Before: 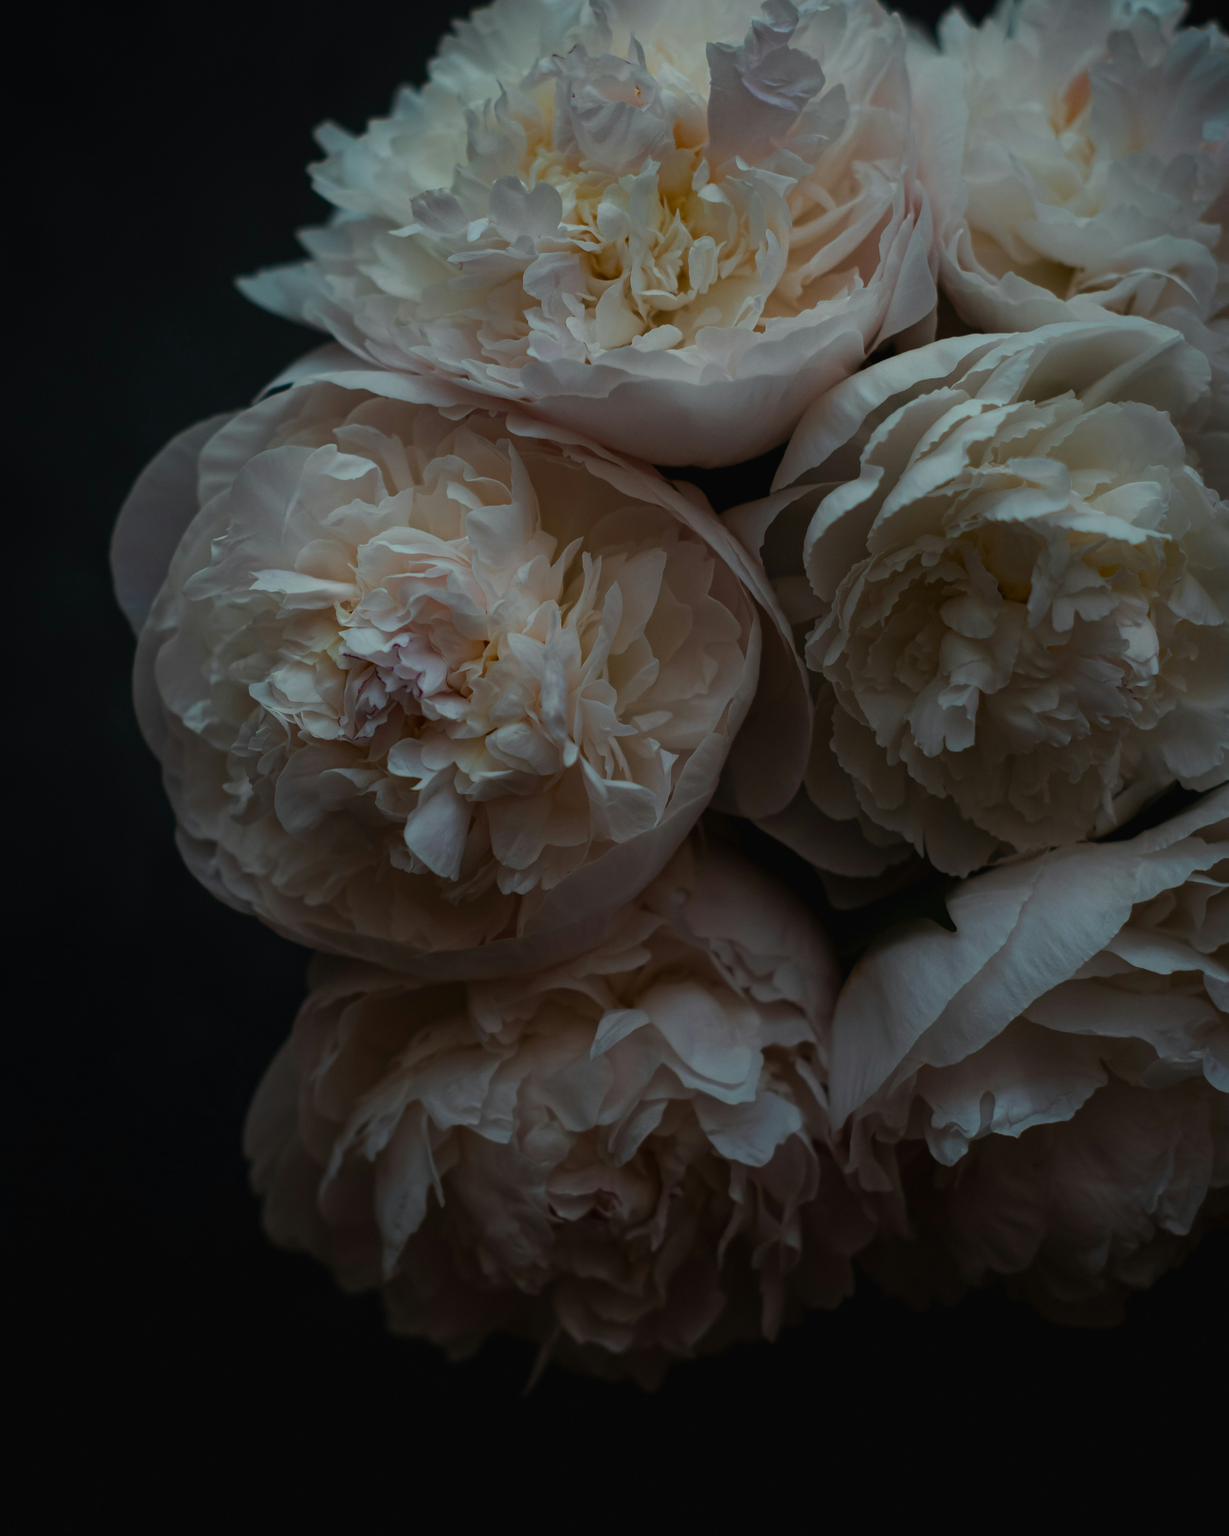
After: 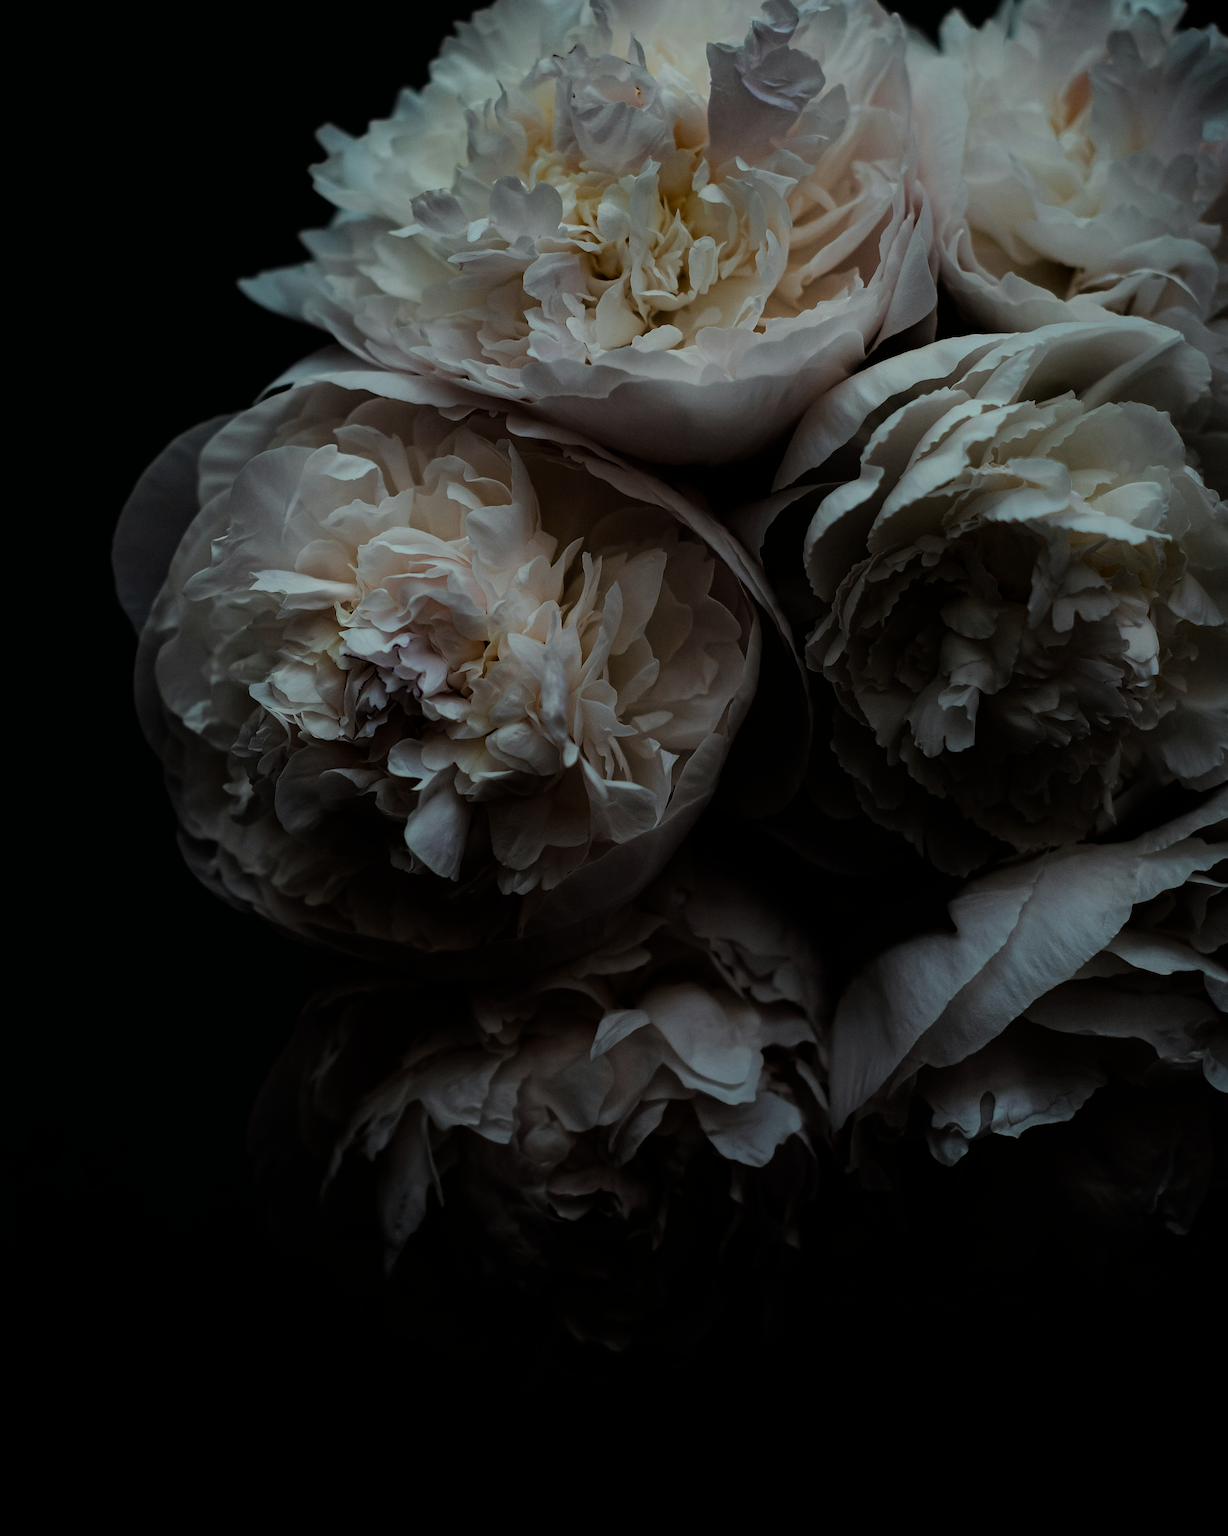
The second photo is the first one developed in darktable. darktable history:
sharpen: amount 0.575
filmic rgb: black relative exposure -5.1 EV, white relative exposure 3.97 EV, threshold 6 EV, hardness 2.89, contrast 1.402, highlights saturation mix -29.03%, enable highlight reconstruction true
